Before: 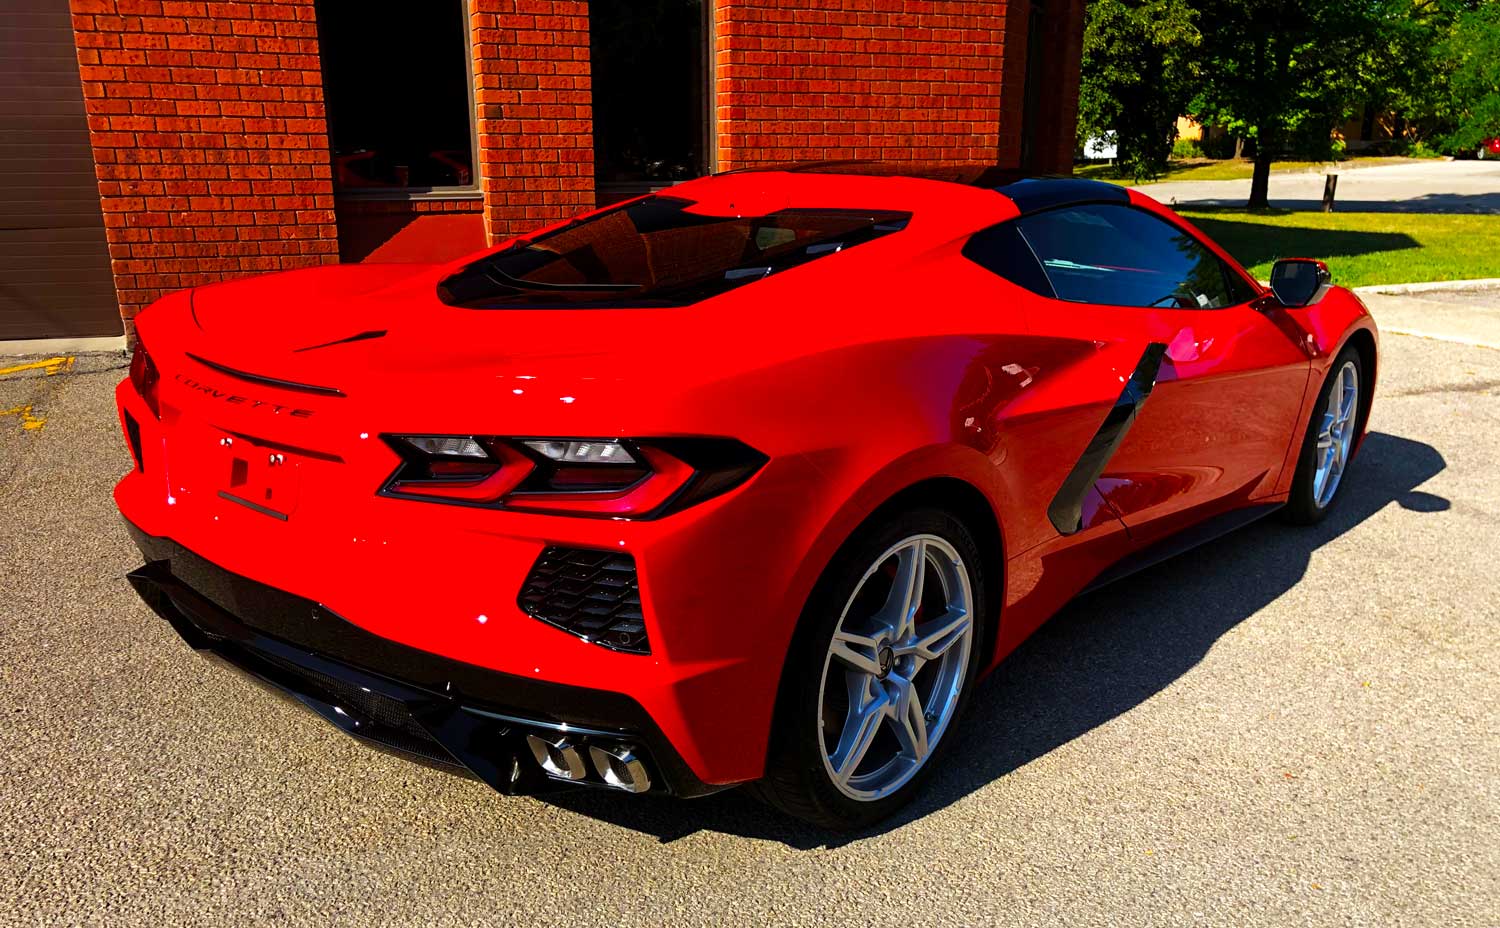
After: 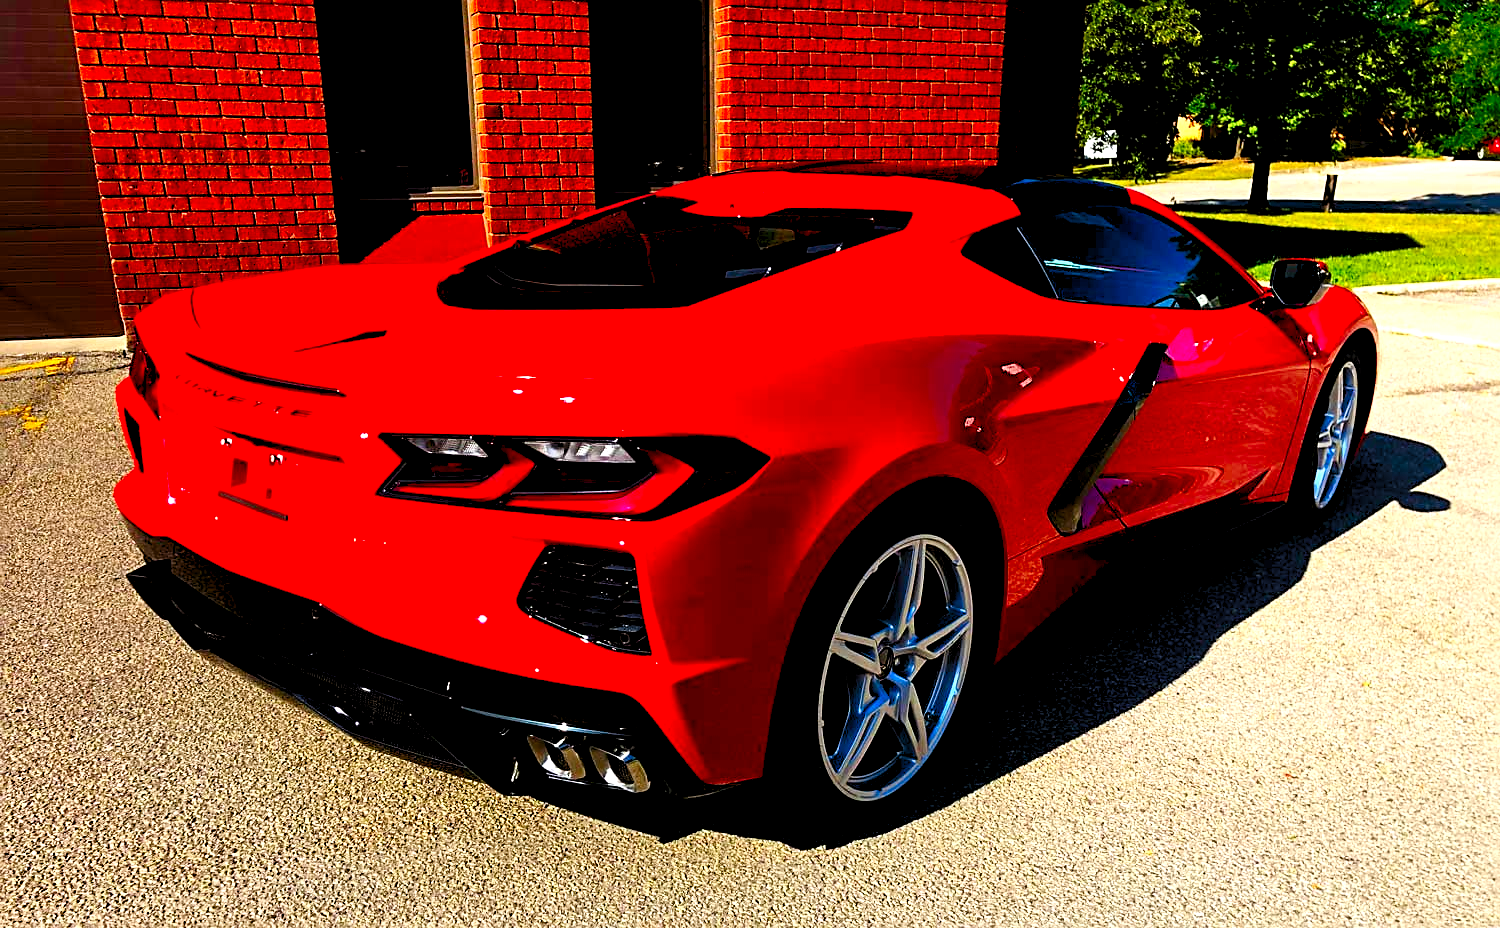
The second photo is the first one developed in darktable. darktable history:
contrast brightness saturation: contrast 0.2, brightness -0.11, saturation 0.1
sharpen: on, module defaults
levels: black 3.83%, white 90.64%, levels [0.044, 0.416, 0.908]
